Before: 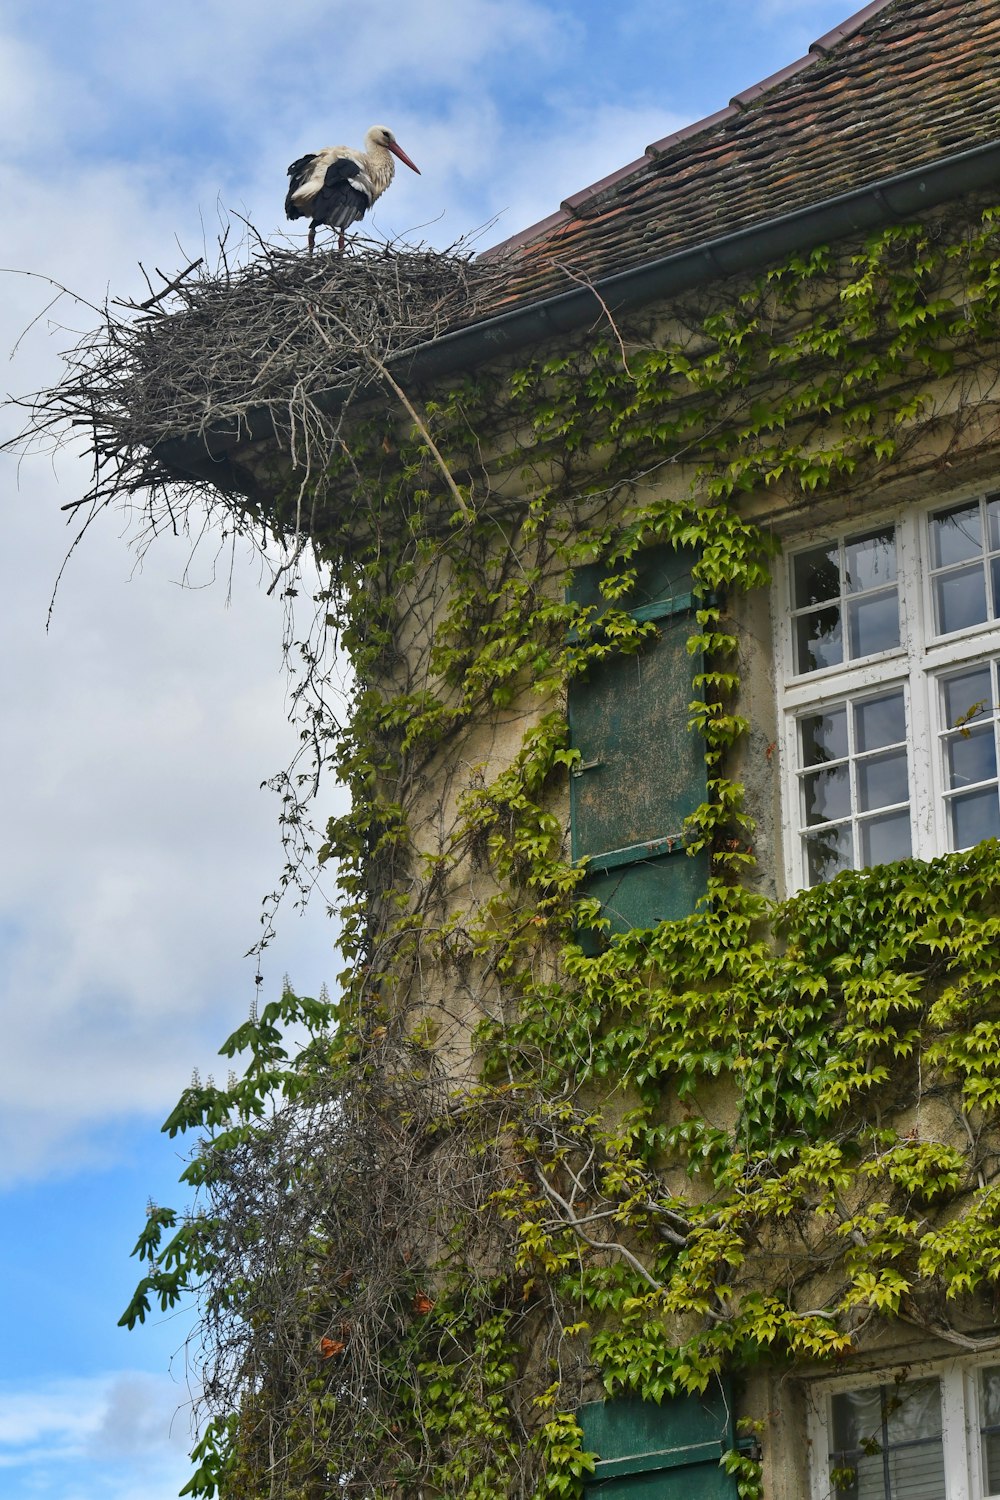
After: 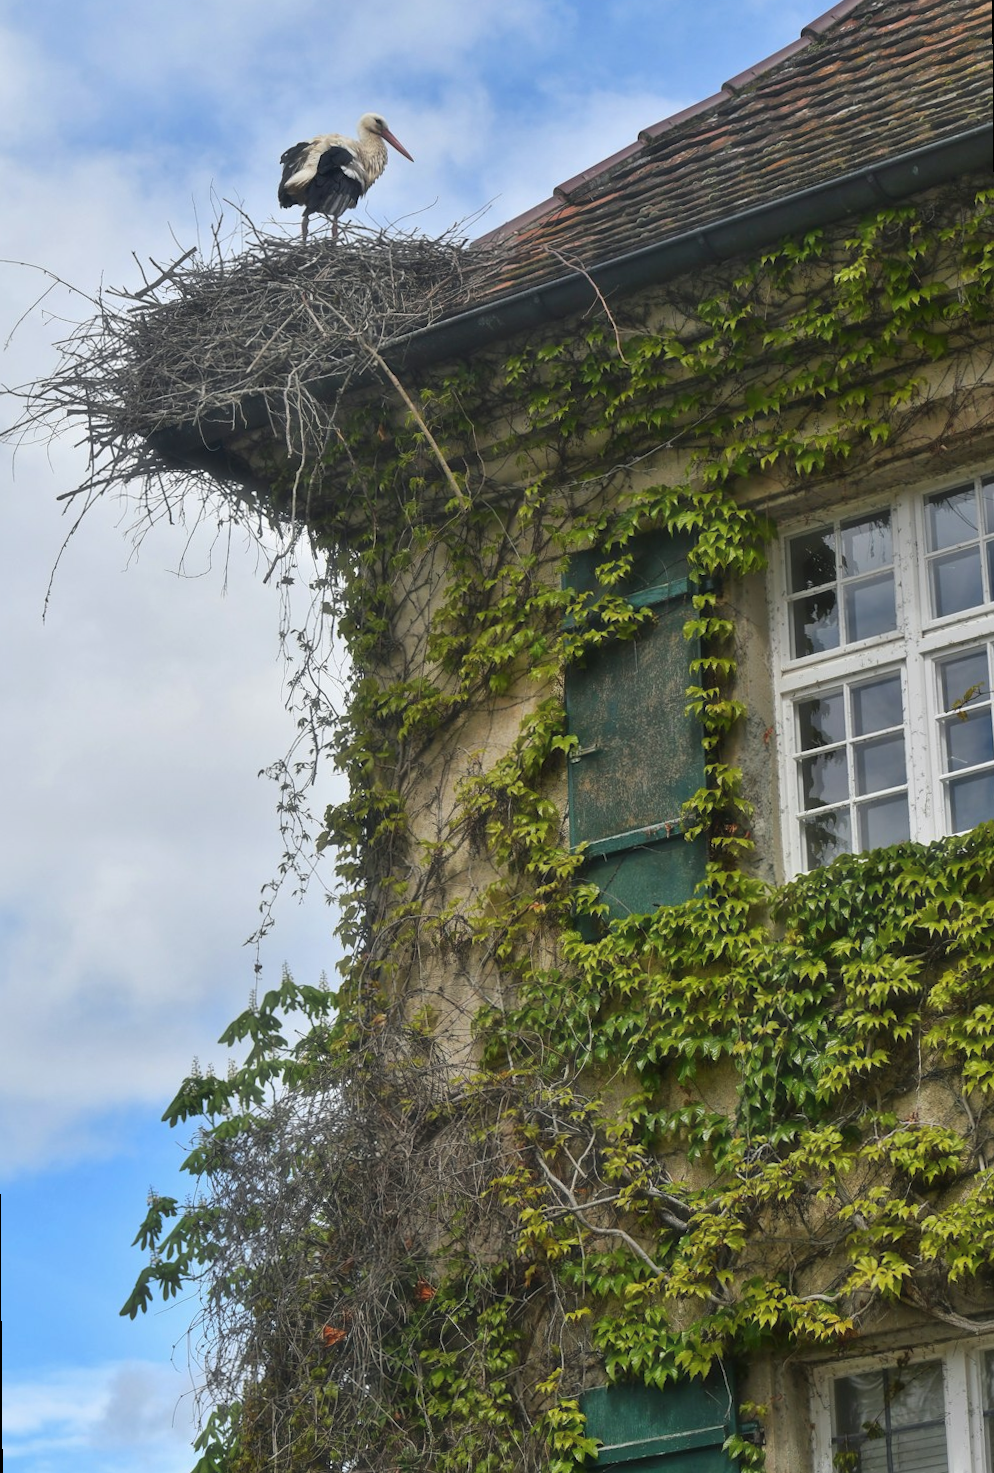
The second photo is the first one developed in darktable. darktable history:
haze removal: strength -0.1, adaptive false
rotate and perspective: rotation -0.45°, automatic cropping original format, crop left 0.008, crop right 0.992, crop top 0.012, crop bottom 0.988
